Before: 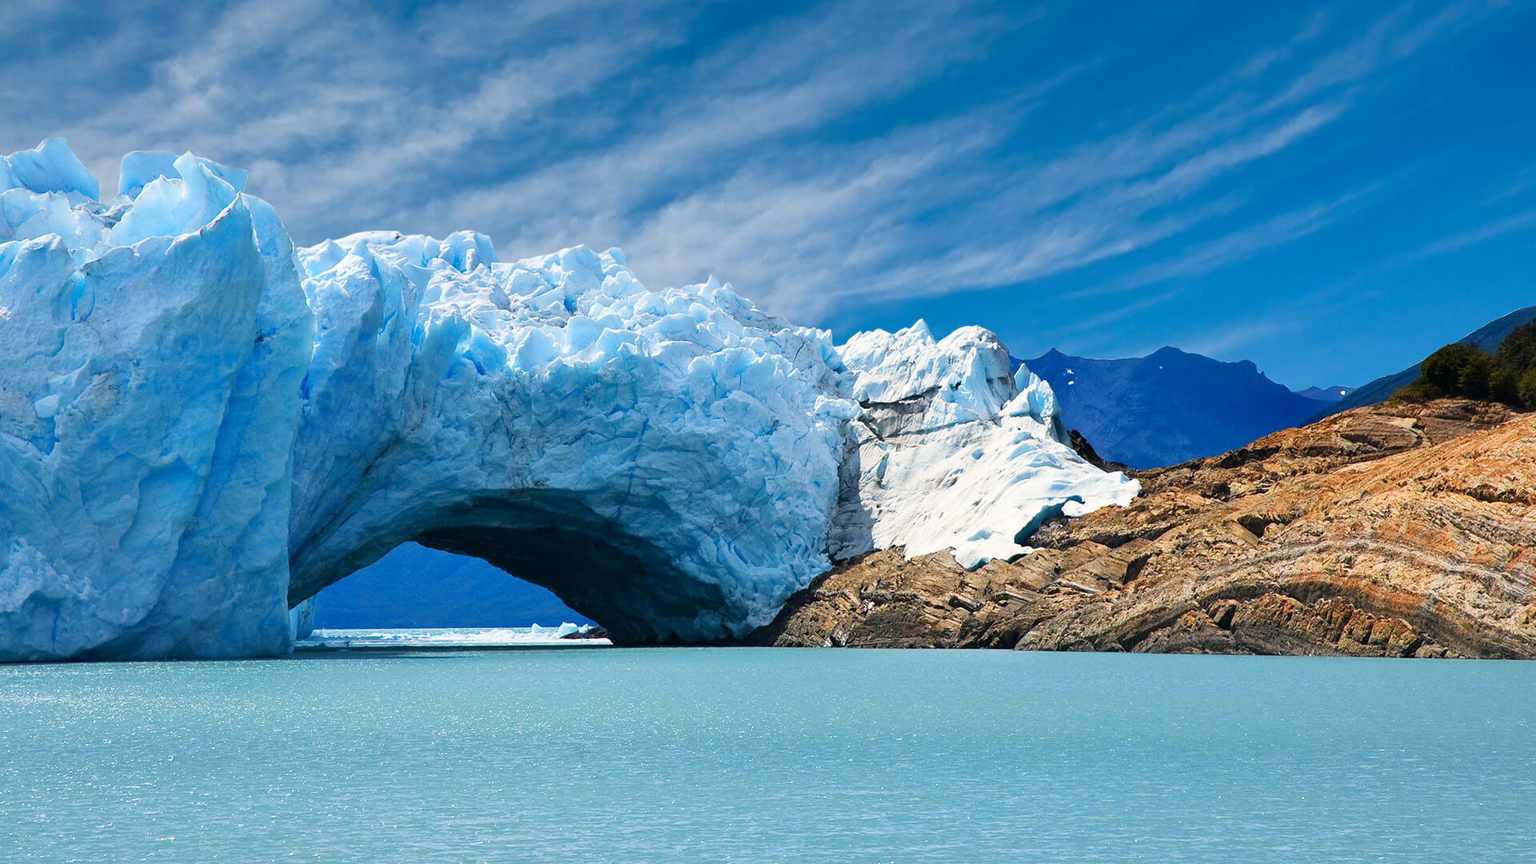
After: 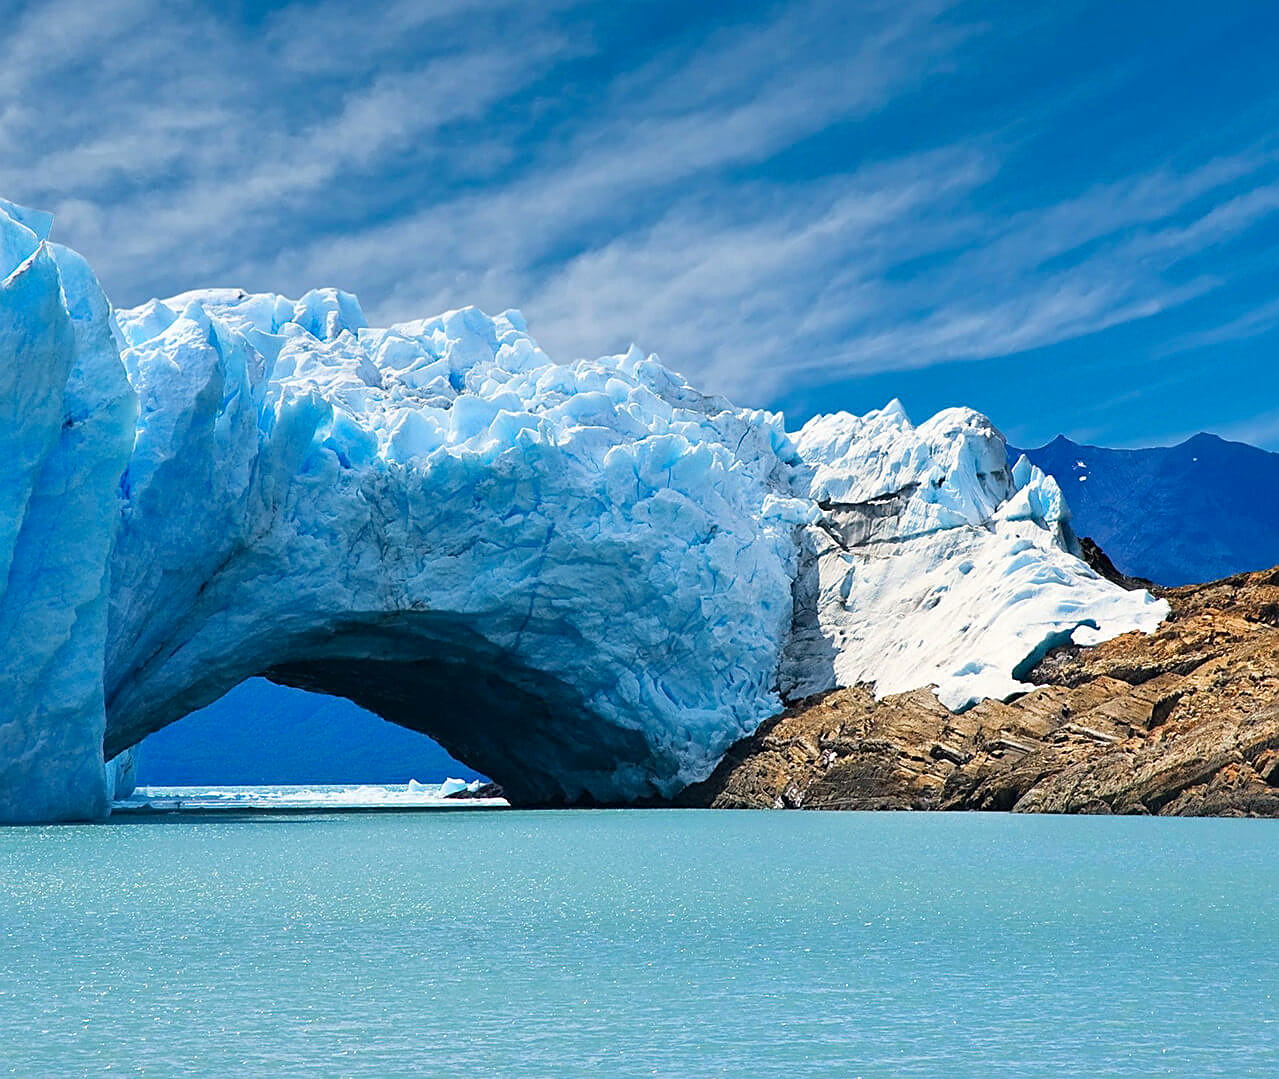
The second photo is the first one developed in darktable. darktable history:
crop and rotate: left 13.344%, right 20.011%
color balance rgb: perceptual saturation grading › global saturation 0.153%, global vibrance 20%
sharpen: on, module defaults
